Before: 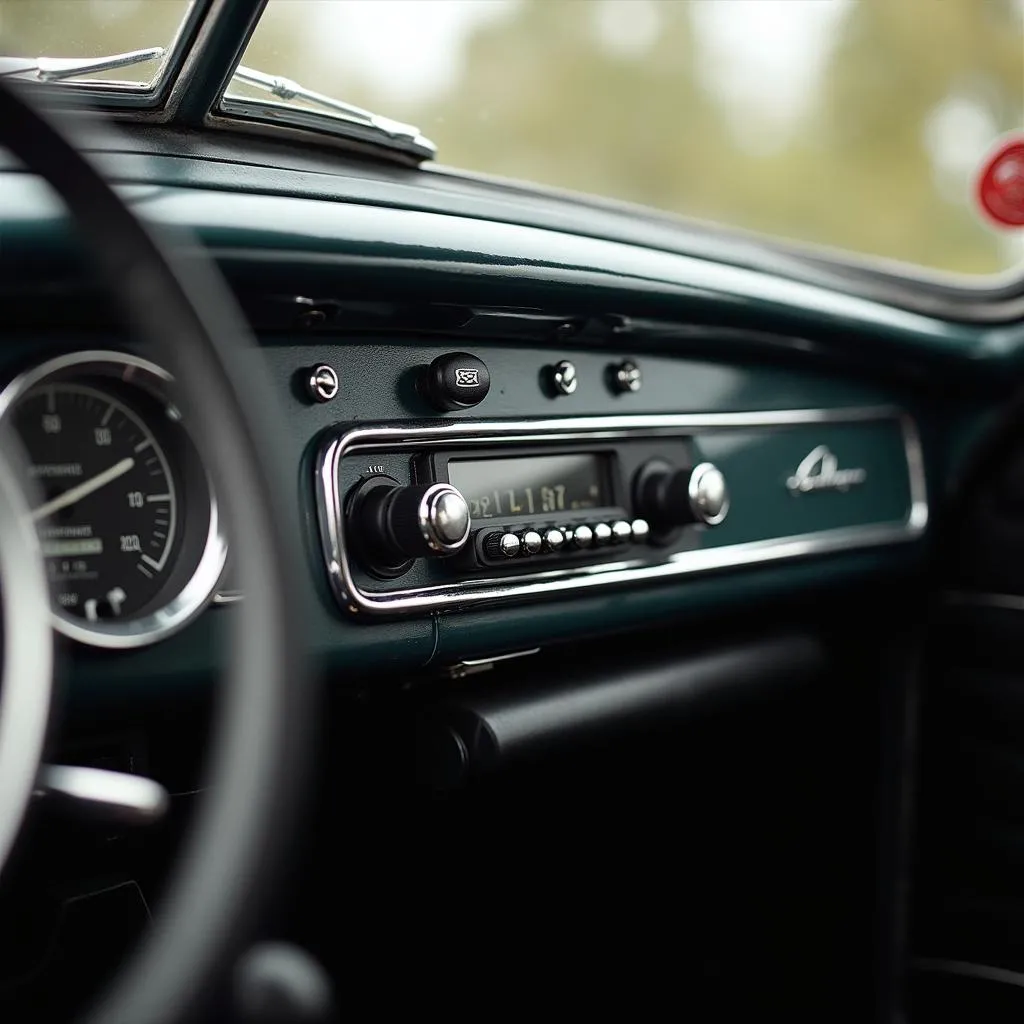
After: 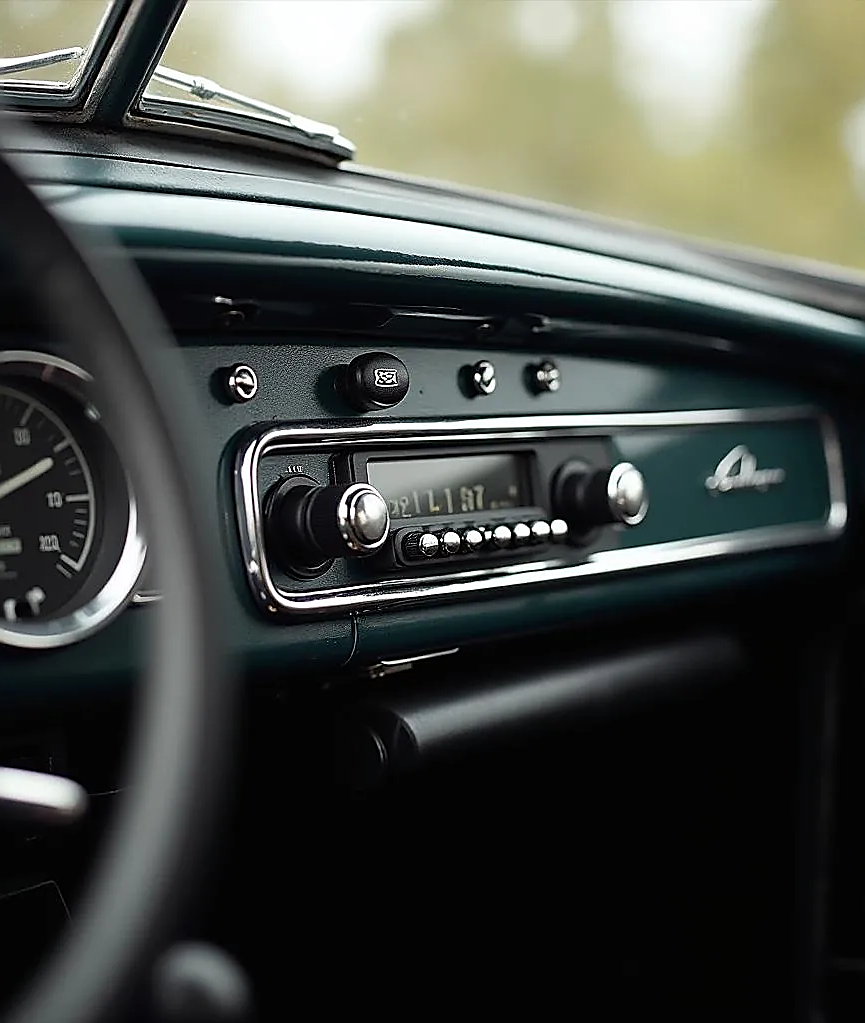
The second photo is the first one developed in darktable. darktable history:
crop: left 7.959%, right 7.504%
sharpen: radius 1.419, amount 1.259, threshold 0.802
